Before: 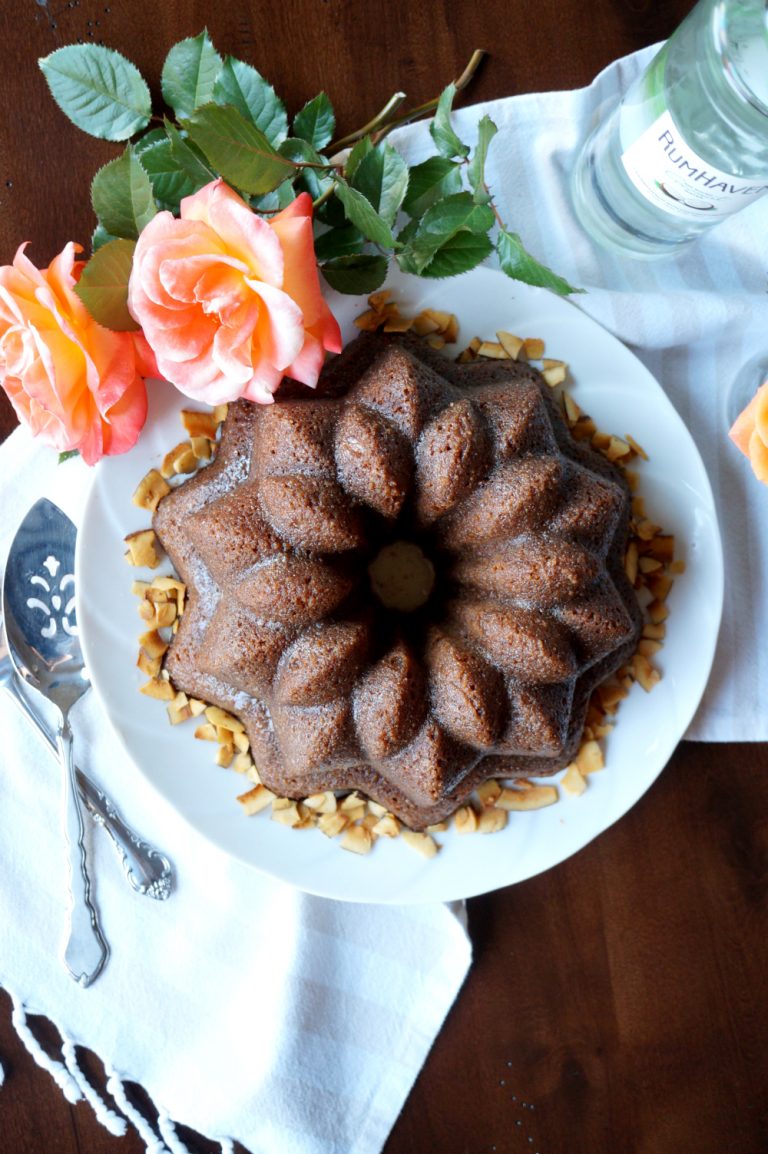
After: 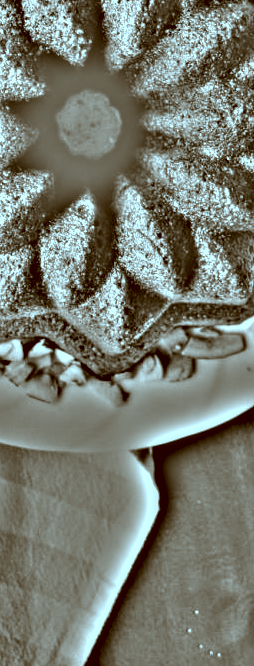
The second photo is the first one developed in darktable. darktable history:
crop: left 40.878%, top 39.176%, right 25.993%, bottom 3.081%
color correction: highlights a* -14.62, highlights b* -16.22, shadows a* 10.12, shadows b* 29.4
highpass: on, module defaults
local contrast: detail 130%
